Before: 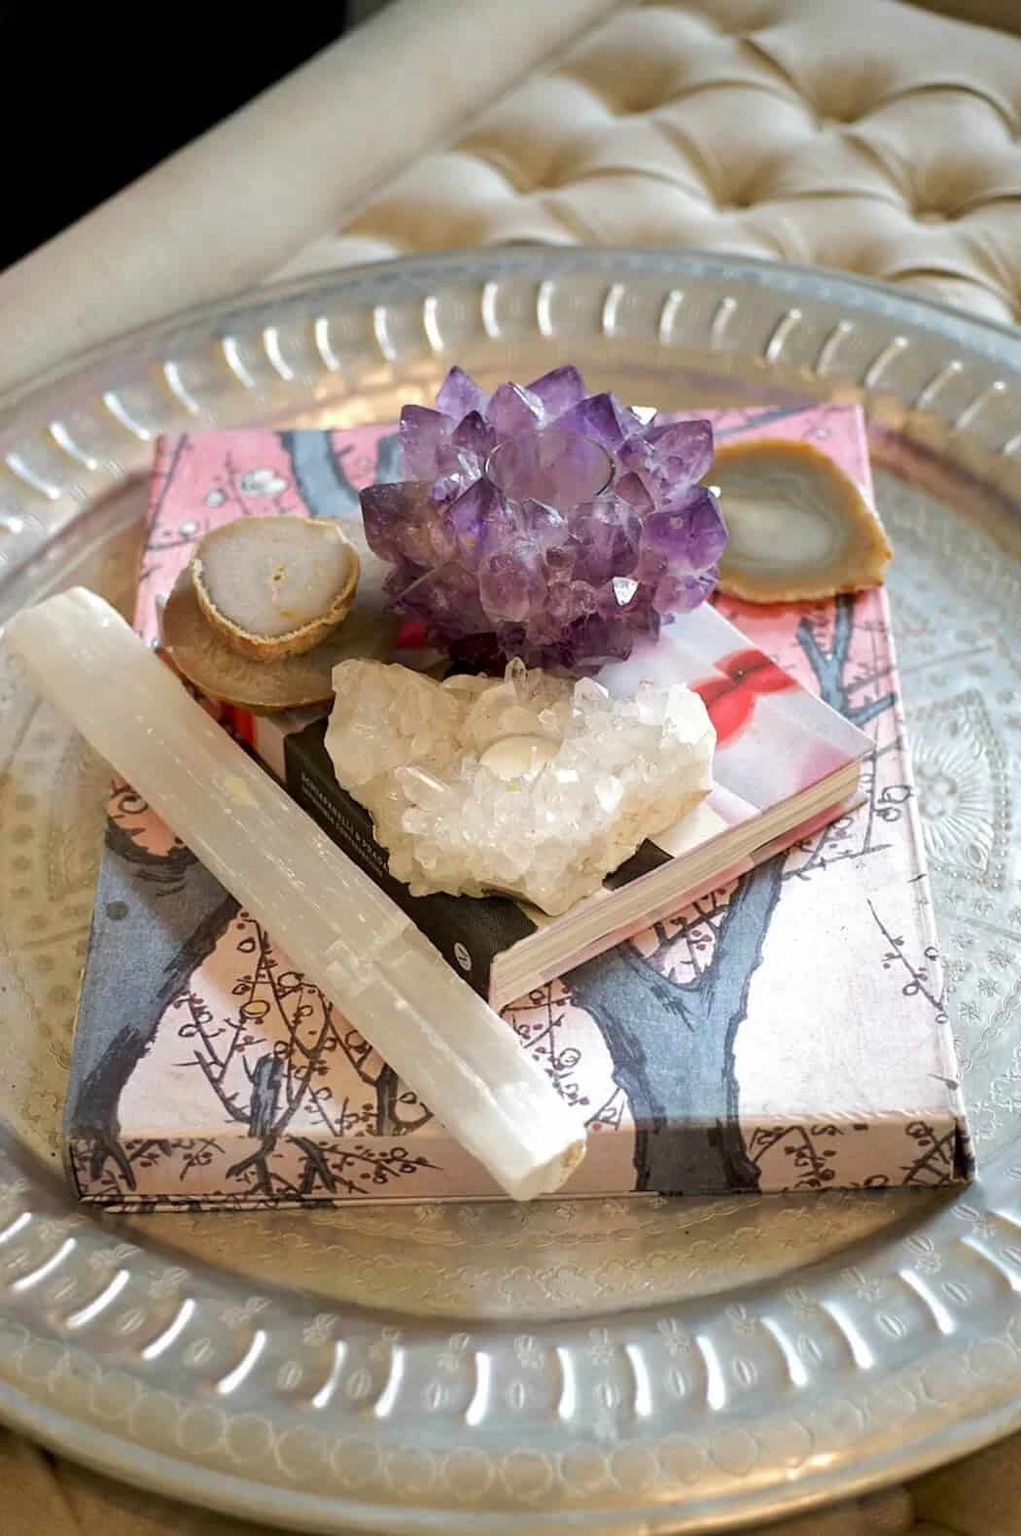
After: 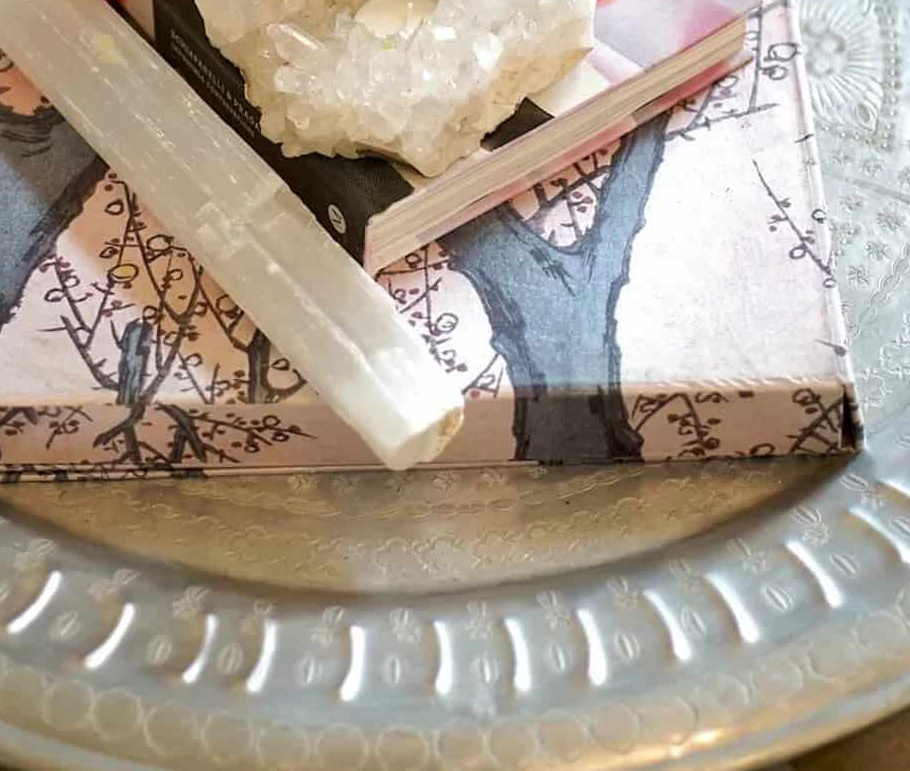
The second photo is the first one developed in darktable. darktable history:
crop and rotate: left 13.315%, top 48.427%, bottom 2.767%
